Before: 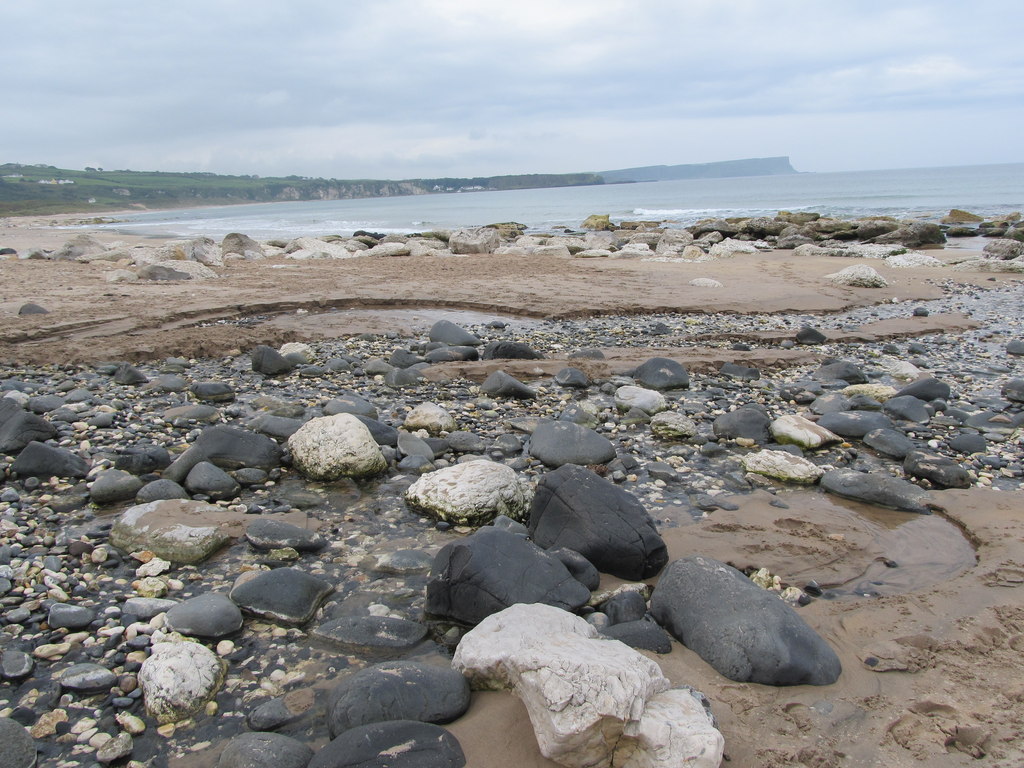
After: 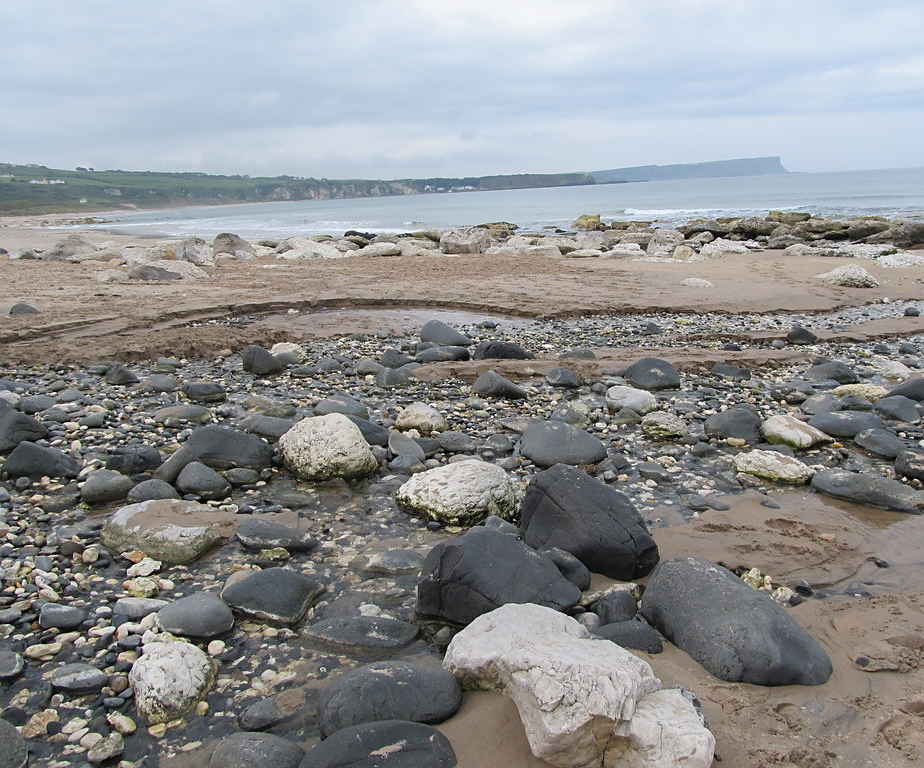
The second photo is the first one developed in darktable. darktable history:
crop and rotate: left 0.95%, right 8.778%
sharpen: radius 1.853, amount 0.397, threshold 1.232
